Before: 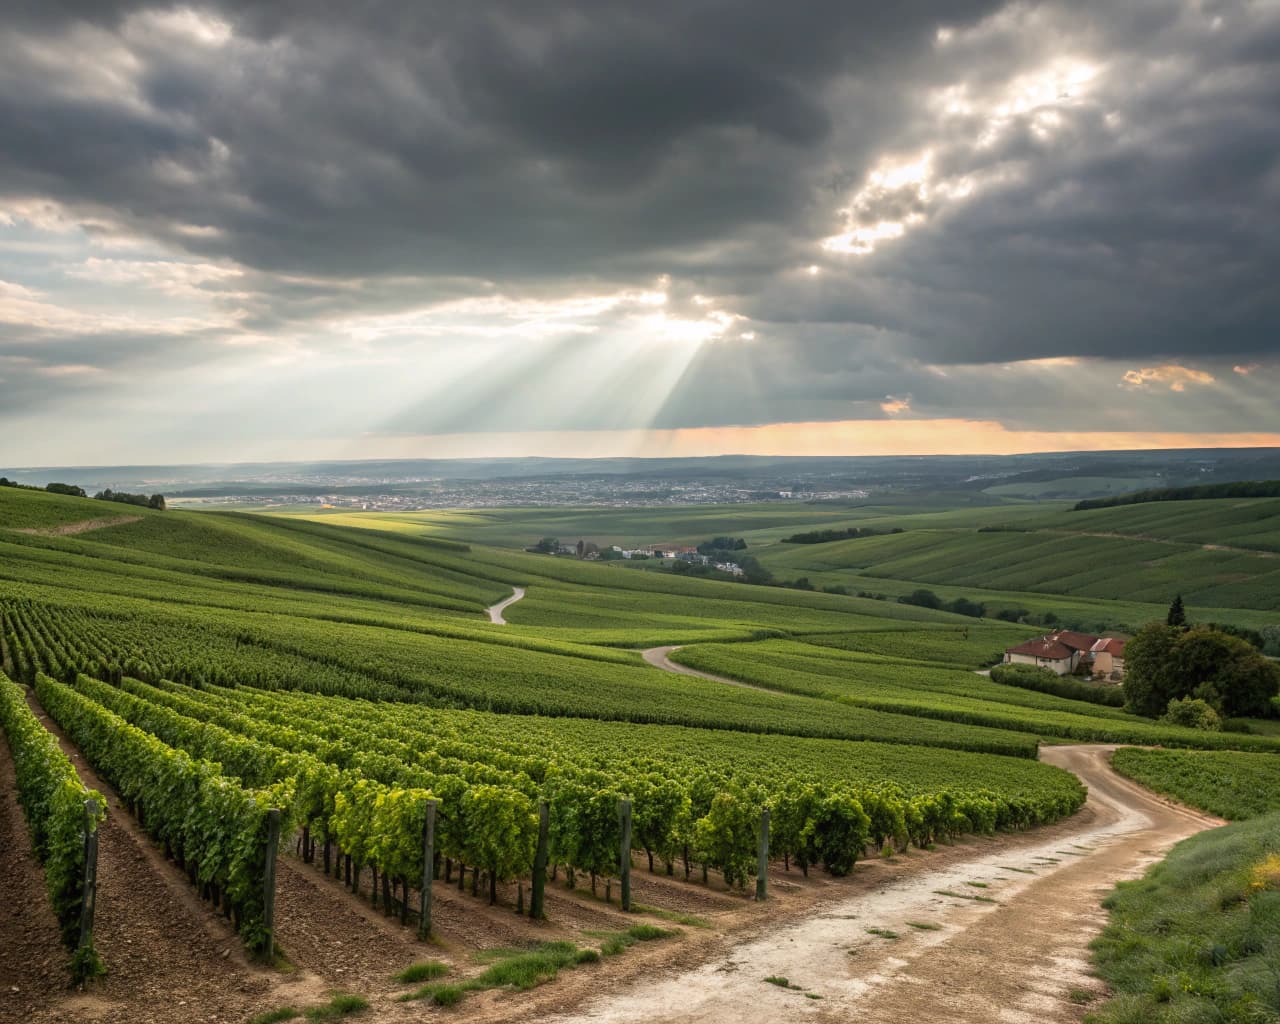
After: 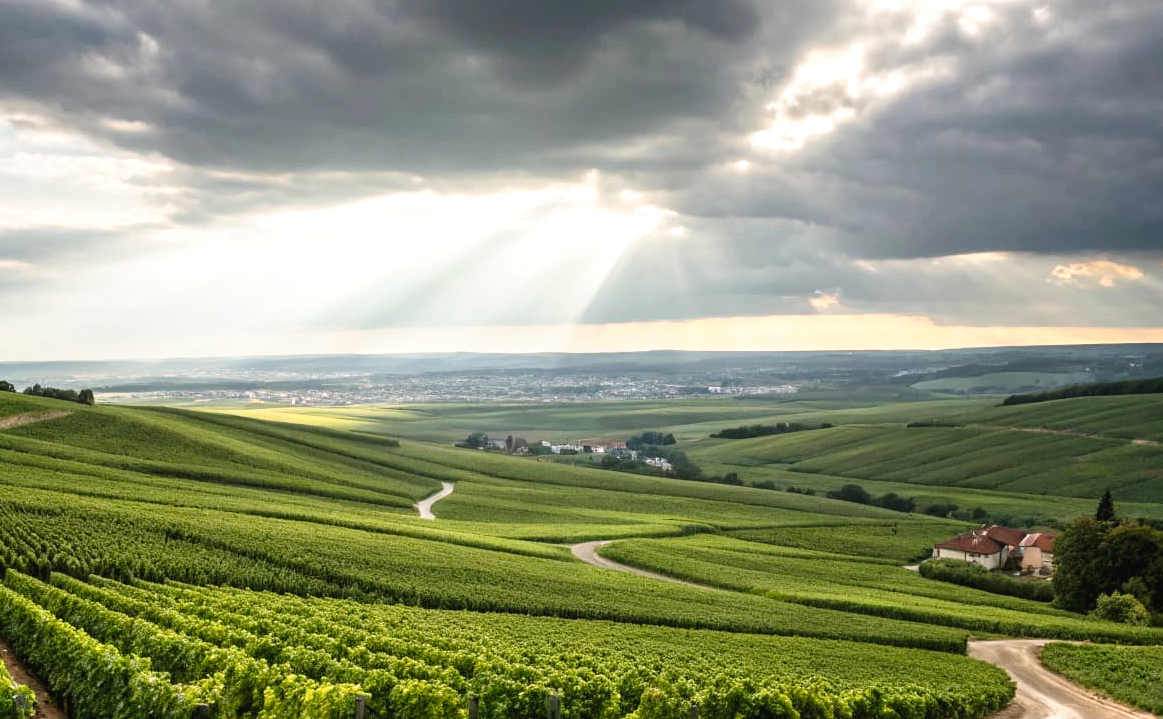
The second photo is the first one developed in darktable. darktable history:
crop: left 5.596%, top 10.314%, right 3.534%, bottom 19.395%
tone curve: curves: ch0 [(0, 0) (0.003, 0.023) (0.011, 0.025) (0.025, 0.029) (0.044, 0.047) (0.069, 0.079) (0.1, 0.113) (0.136, 0.152) (0.177, 0.199) (0.224, 0.26) (0.277, 0.333) (0.335, 0.404) (0.399, 0.48) (0.468, 0.559) (0.543, 0.635) (0.623, 0.713) (0.709, 0.797) (0.801, 0.879) (0.898, 0.953) (1, 1)], preserve colors none
tone equalizer: -8 EV -0.417 EV, -7 EV -0.389 EV, -6 EV -0.333 EV, -5 EV -0.222 EV, -3 EV 0.222 EV, -2 EV 0.333 EV, -1 EV 0.389 EV, +0 EV 0.417 EV, edges refinement/feathering 500, mask exposure compensation -1.57 EV, preserve details no
